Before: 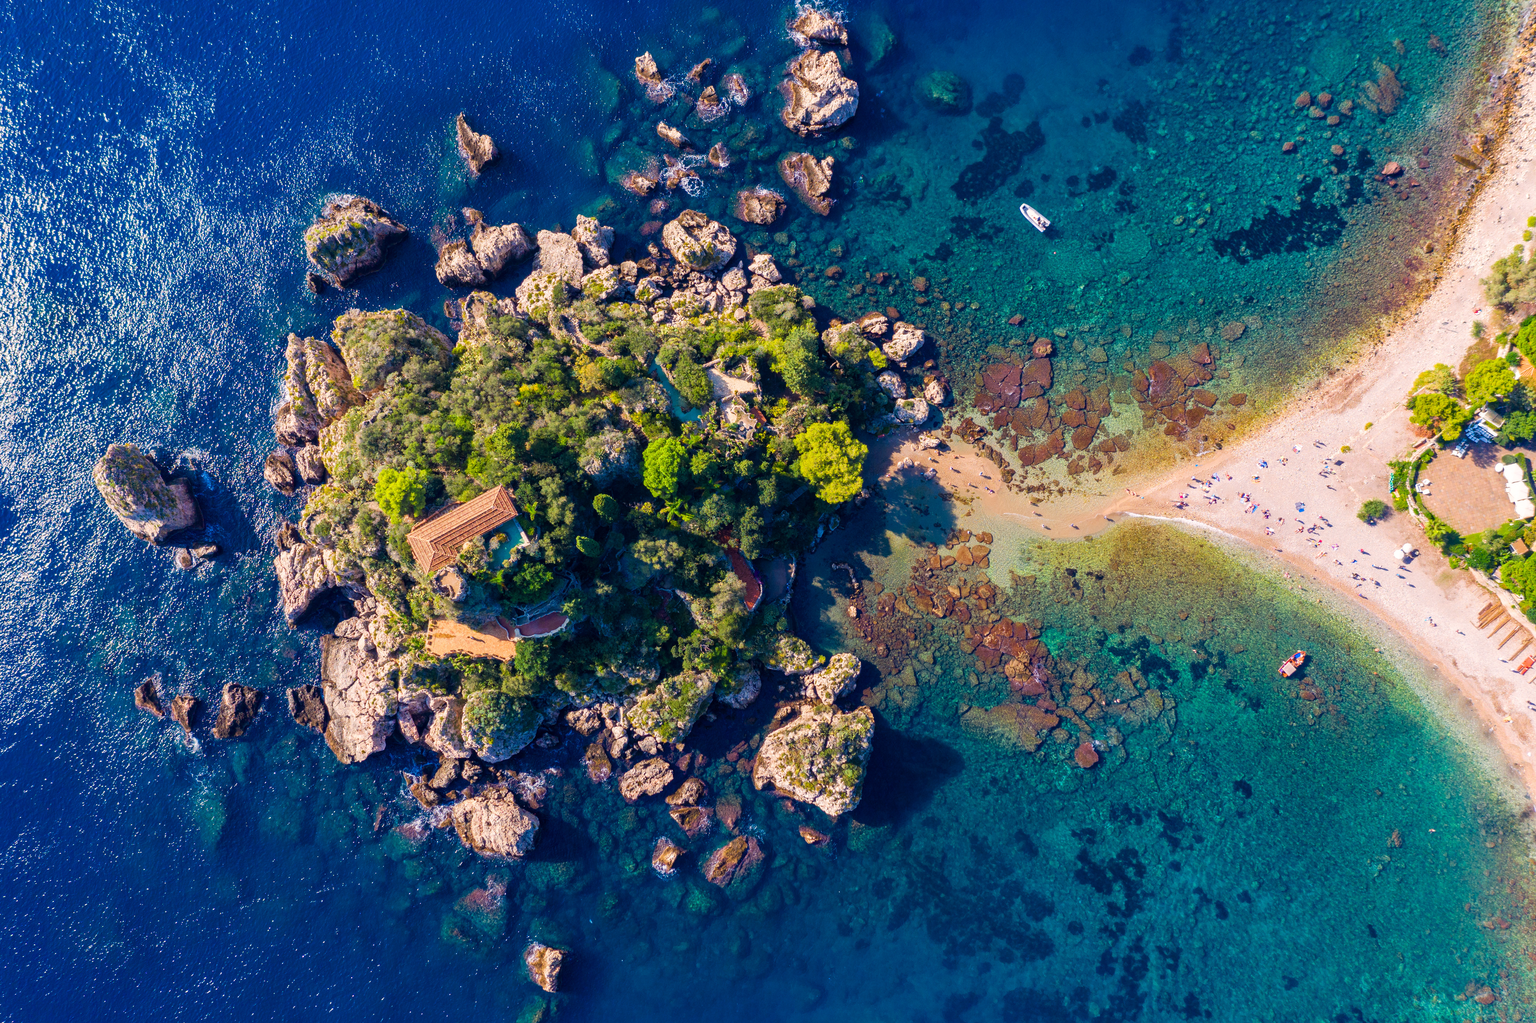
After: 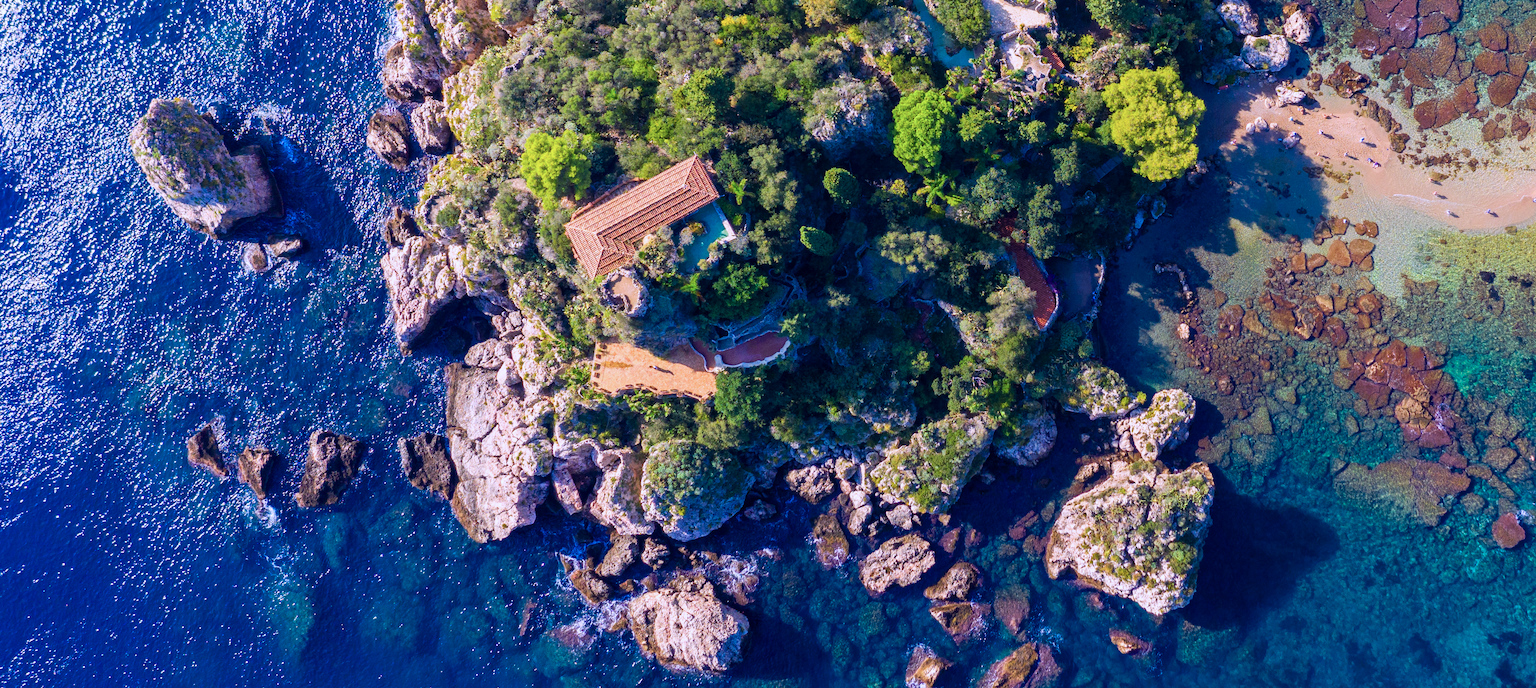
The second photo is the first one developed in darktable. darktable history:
crop: top 36.498%, right 27.964%, bottom 14.995%
color calibration: illuminant as shot in camera, x 0.377, y 0.392, temperature 4169.3 K, saturation algorithm version 1 (2020)
